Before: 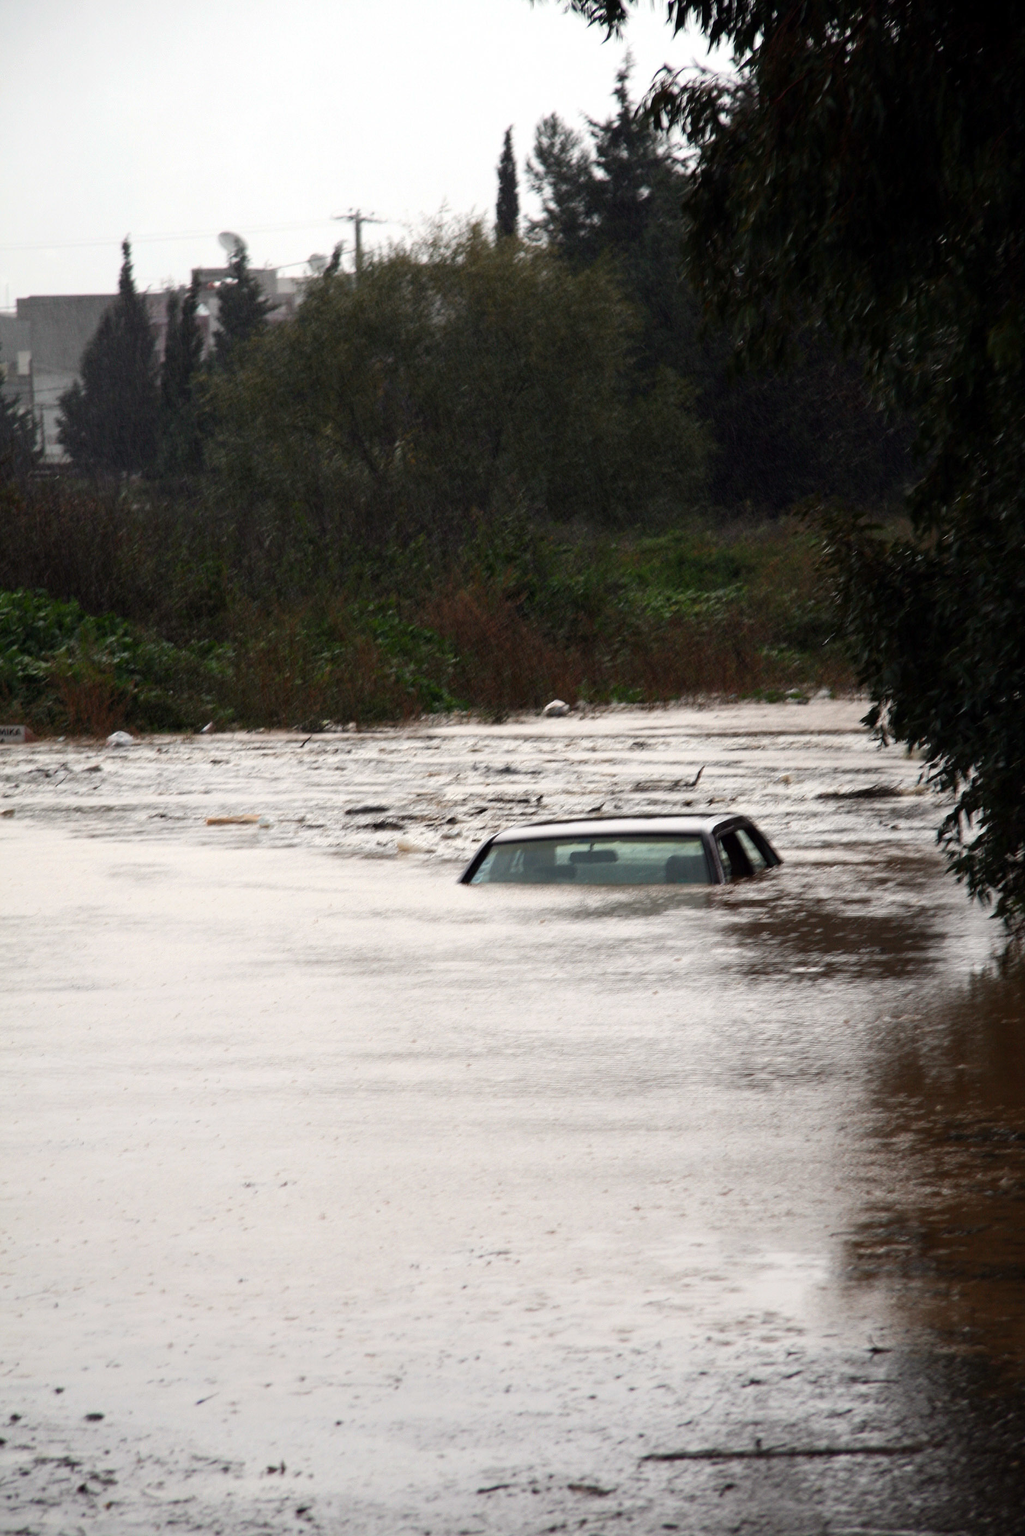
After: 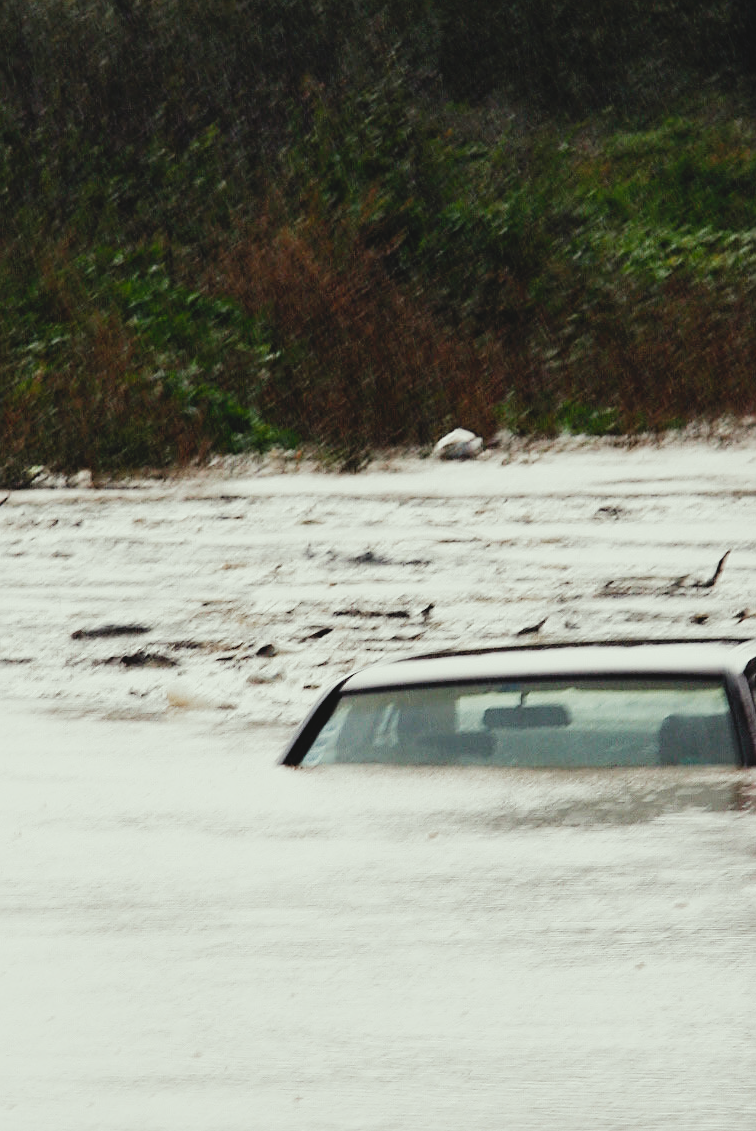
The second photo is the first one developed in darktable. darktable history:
crop: left 29.918%, top 30.328%, right 29.837%, bottom 29.489%
sharpen: radius 1.888, amount 0.412, threshold 1.175
contrast brightness saturation: contrast -0.098, brightness 0.05, saturation 0.079
exposure: black level correction 0.001, exposure 0.499 EV, compensate highlight preservation false
tone equalizer: -8 EV -0.443 EV, -7 EV -0.355 EV, -6 EV -0.367 EV, -5 EV -0.239 EV, -3 EV 0.224 EV, -2 EV 0.335 EV, -1 EV 0.412 EV, +0 EV 0.434 EV, edges refinement/feathering 500, mask exposure compensation -1.57 EV, preserve details no
filmic rgb: black relative exposure -7.99 EV, white relative exposure 4.03 EV, hardness 4.16, add noise in highlights 0.002, preserve chrominance no, color science v3 (2019), use custom middle-gray values true, contrast in highlights soft
color correction: highlights a* -4.72, highlights b* 5.03, saturation 0.97
